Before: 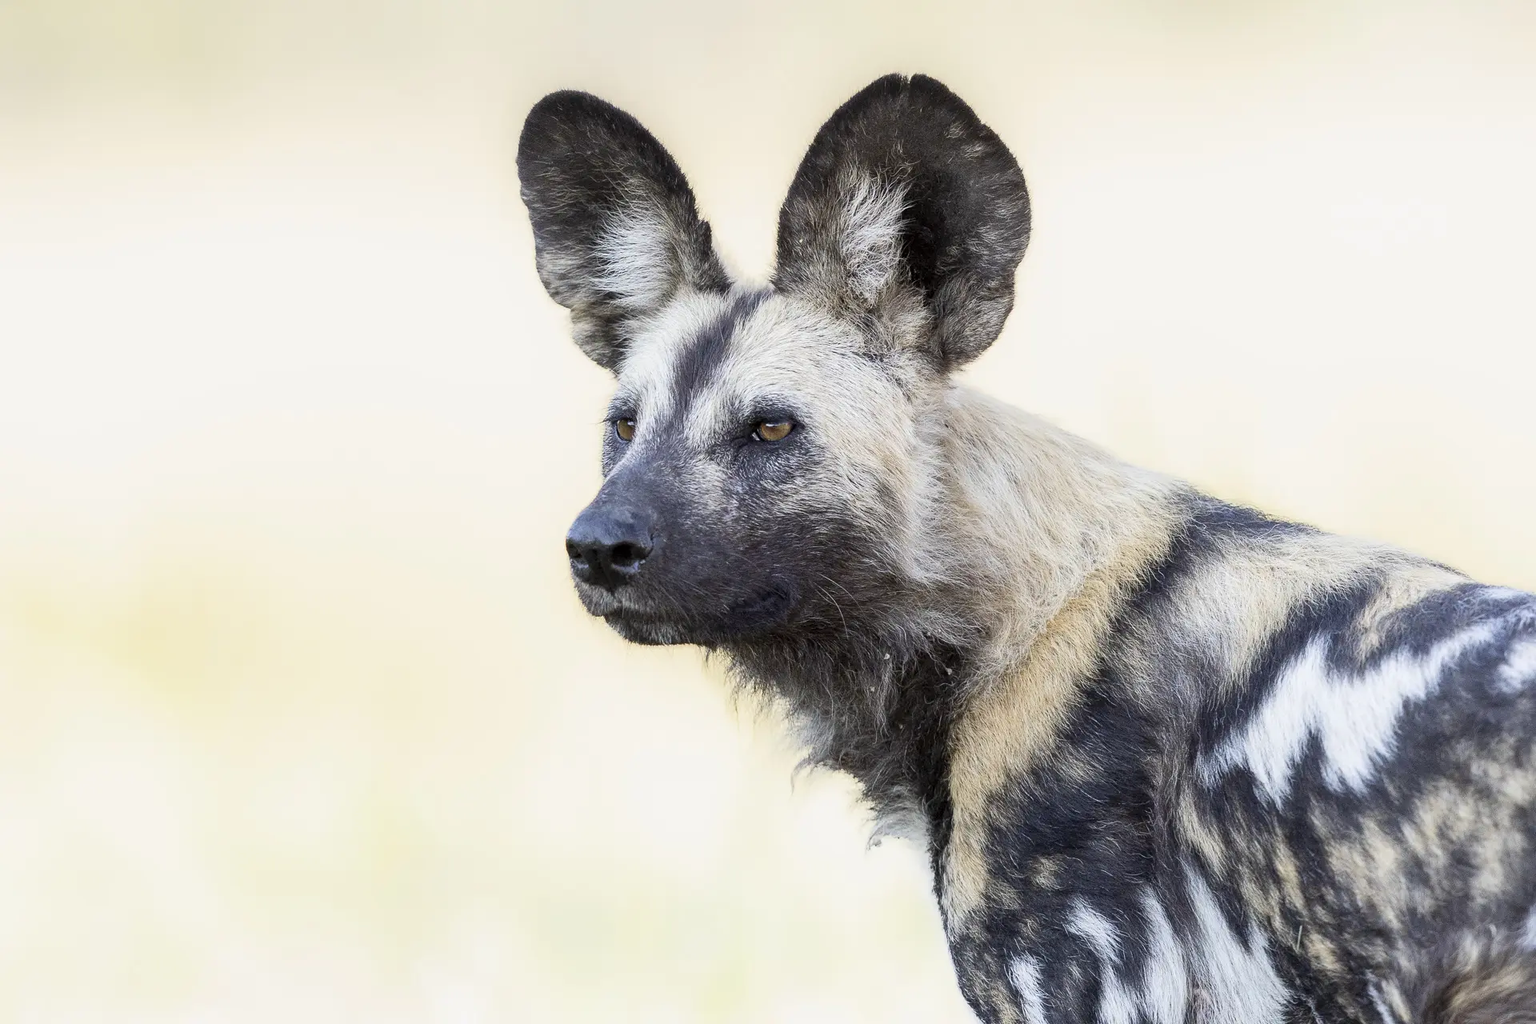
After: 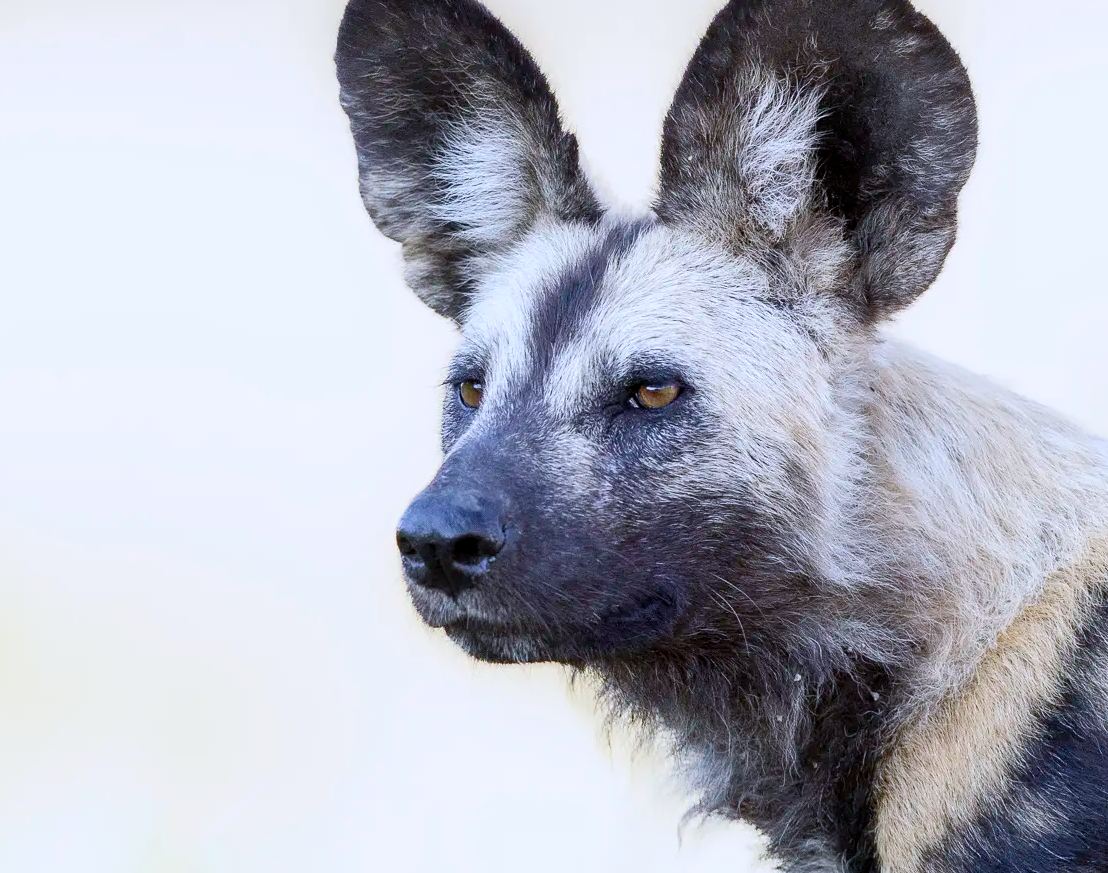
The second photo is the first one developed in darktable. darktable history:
color balance rgb: perceptual saturation grading › global saturation 20%, perceptual saturation grading › highlights -25%, perceptual saturation grading › shadows 25%
crop: left 16.202%, top 11.208%, right 26.045%, bottom 20.557%
white balance: red 0.967, blue 1.119, emerald 0.756
